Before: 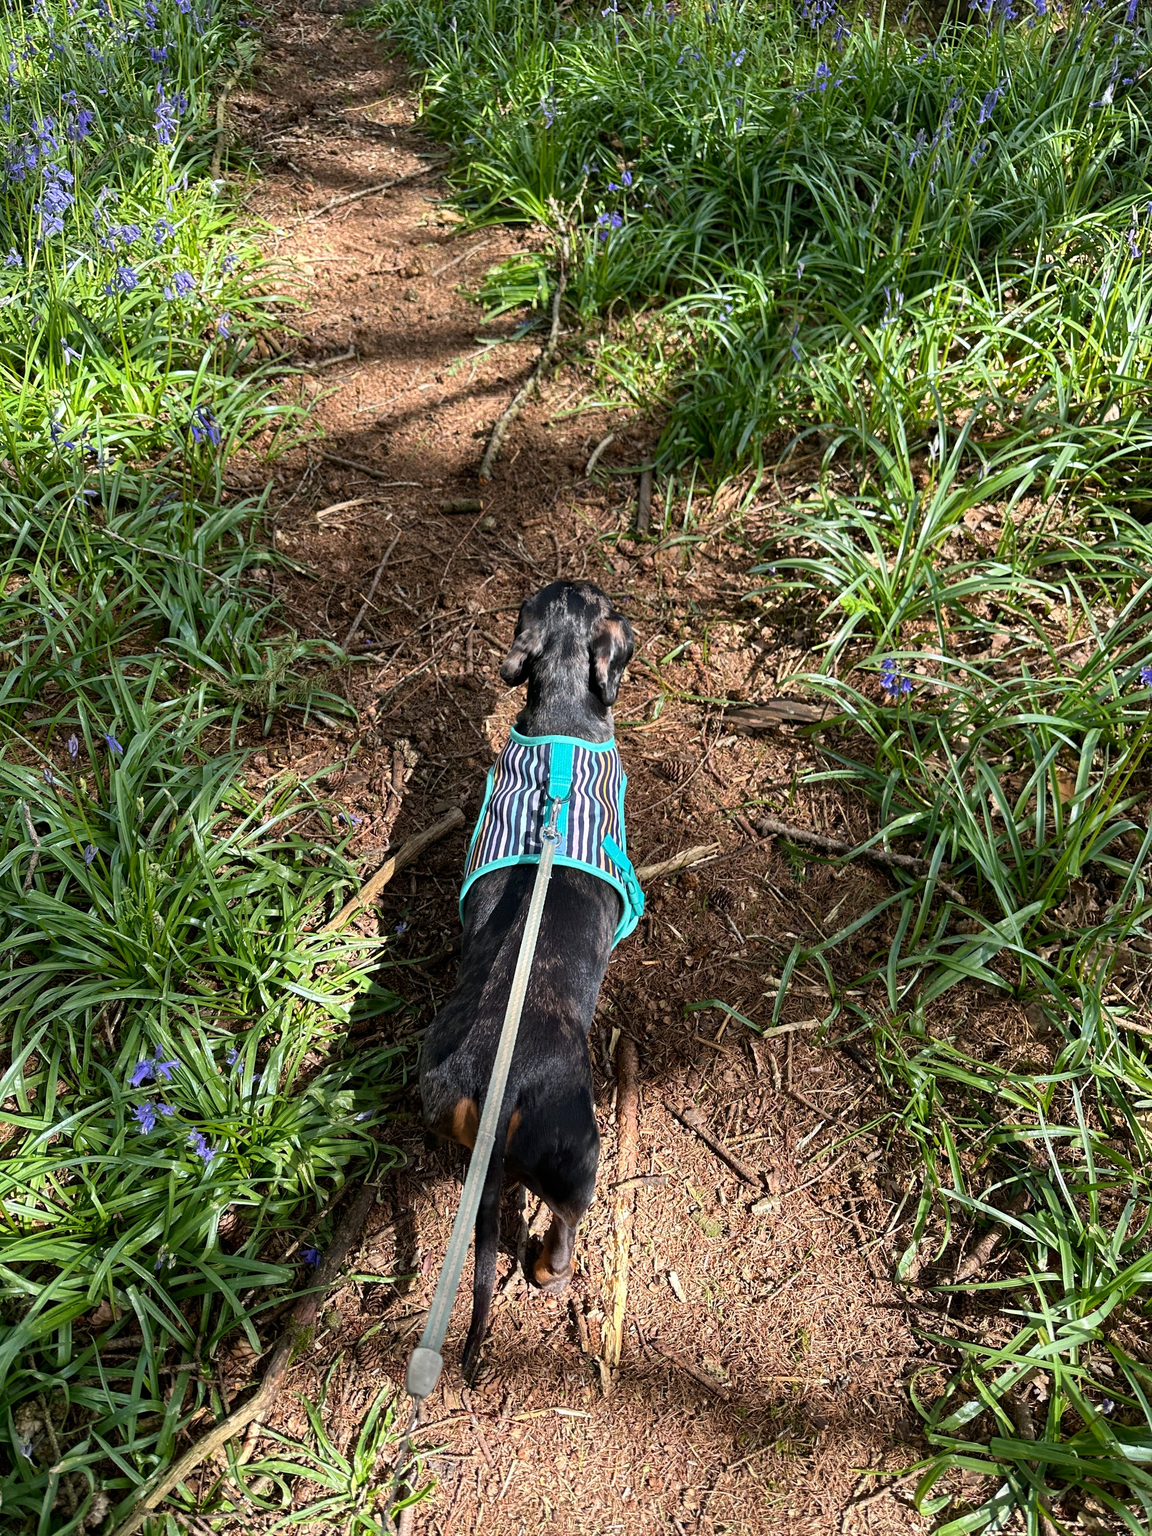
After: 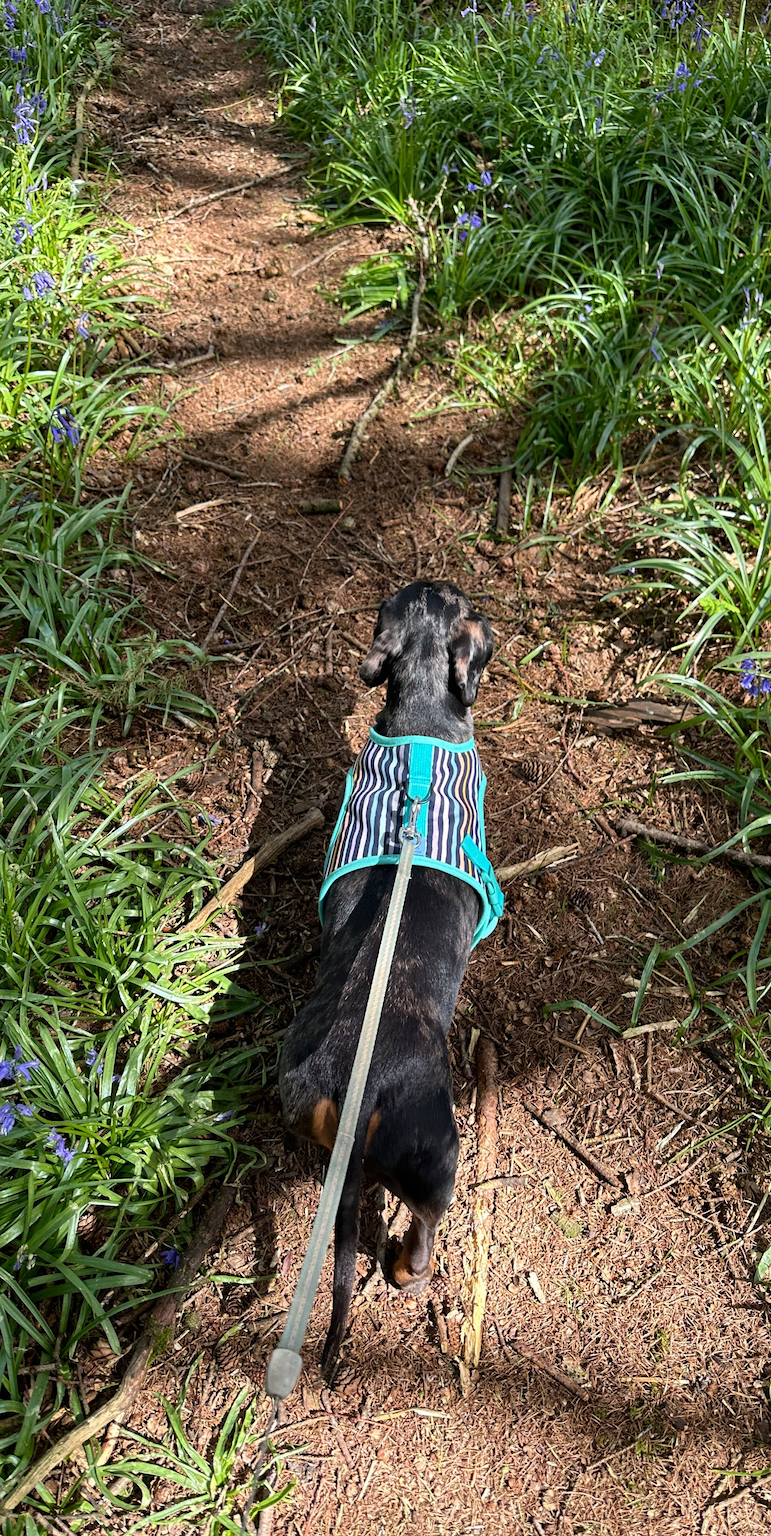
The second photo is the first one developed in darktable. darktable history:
crop and rotate: left 12.281%, right 20.72%
